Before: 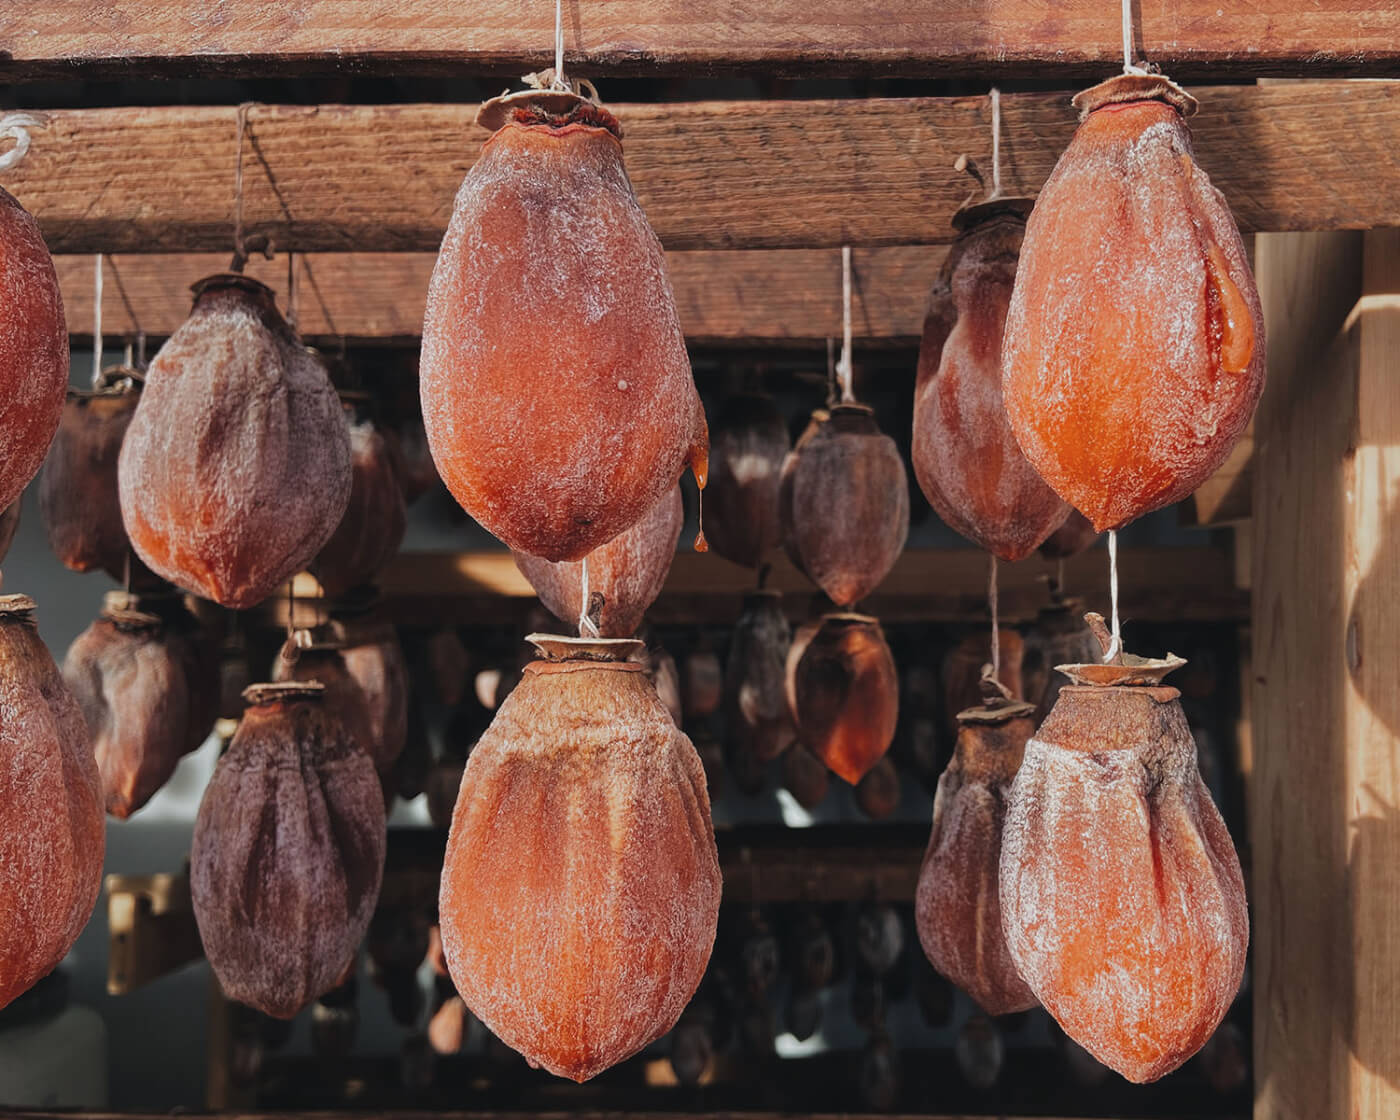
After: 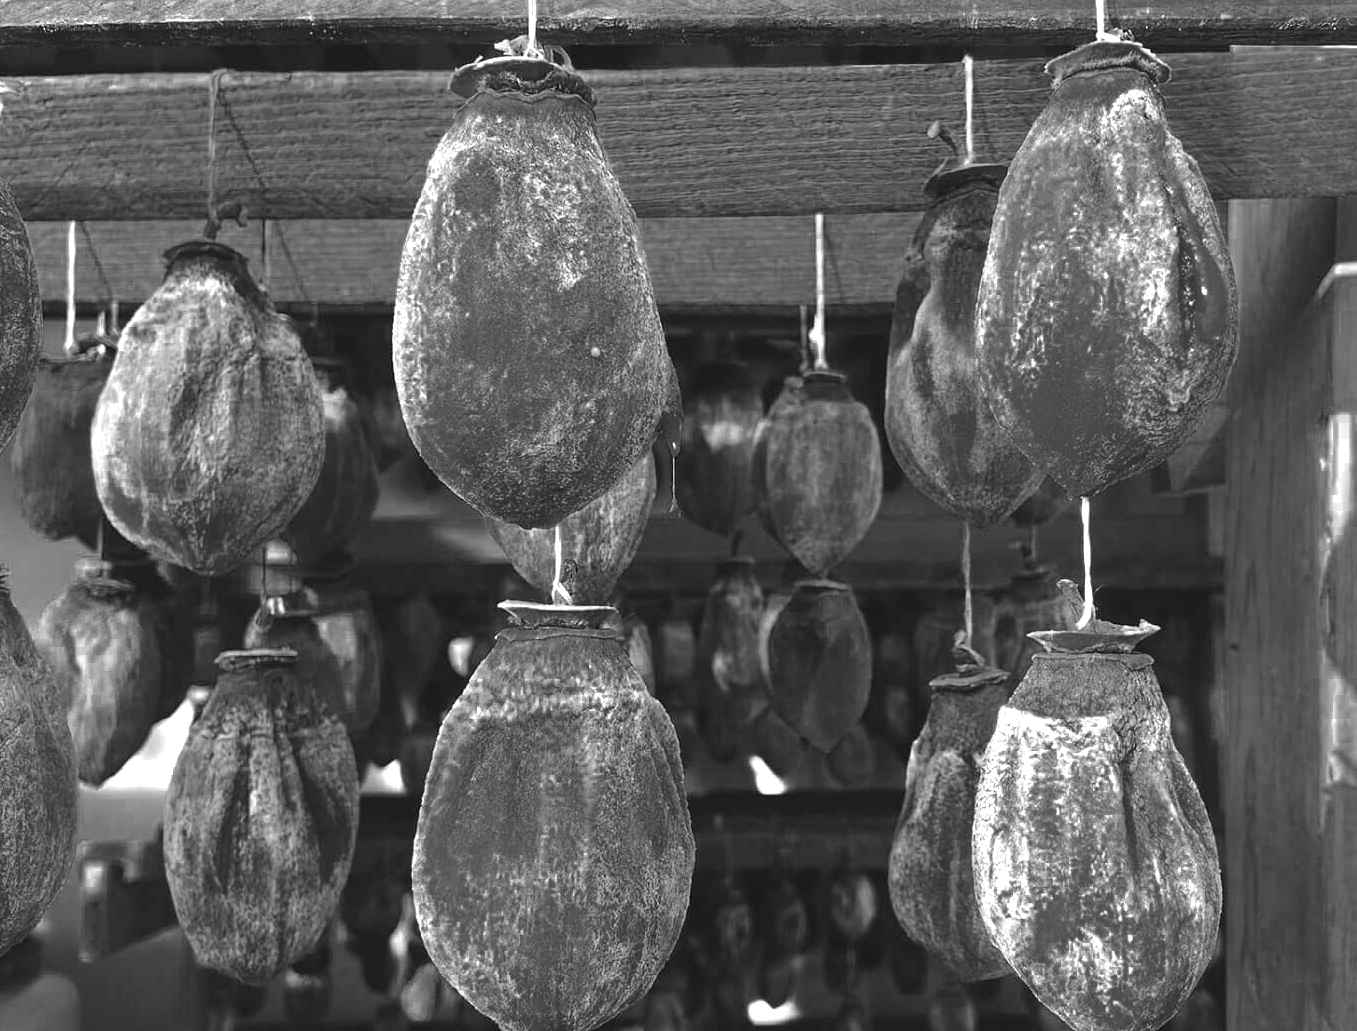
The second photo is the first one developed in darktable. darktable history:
exposure: black level correction -0.001, exposure 1.113 EV, compensate highlight preservation false
color balance rgb: global offset › luminance -0.511%, perceptual saturation grading › global saturation 30.849%, perceptual brilliance grading › global brilliance 19.474%, global vibrance 20%
contrast brightness saturation: contrast 0.11, saturation -0.168
crop: left 1.945%, top 3.02%, right 1.123%, bottom 4.855%
color zones: curves: ch0 [(0.002, 0.429) (0.121, 0.212) (0.198, 0.113) (0.276, 0.344) (0.331, 0.541) (0.41, 0.56) (0.482, 0.289) (0.619, 0.227) (0.721, 0.18) (0.821, 0.435) (0.928, 0.555) (1, 0.587)]; ch1 [(0, 0) (0.143, 0) (0.286, 0) (0.429, 0) (0.571, 0) (0.714, 0) (0.857, 0)]
